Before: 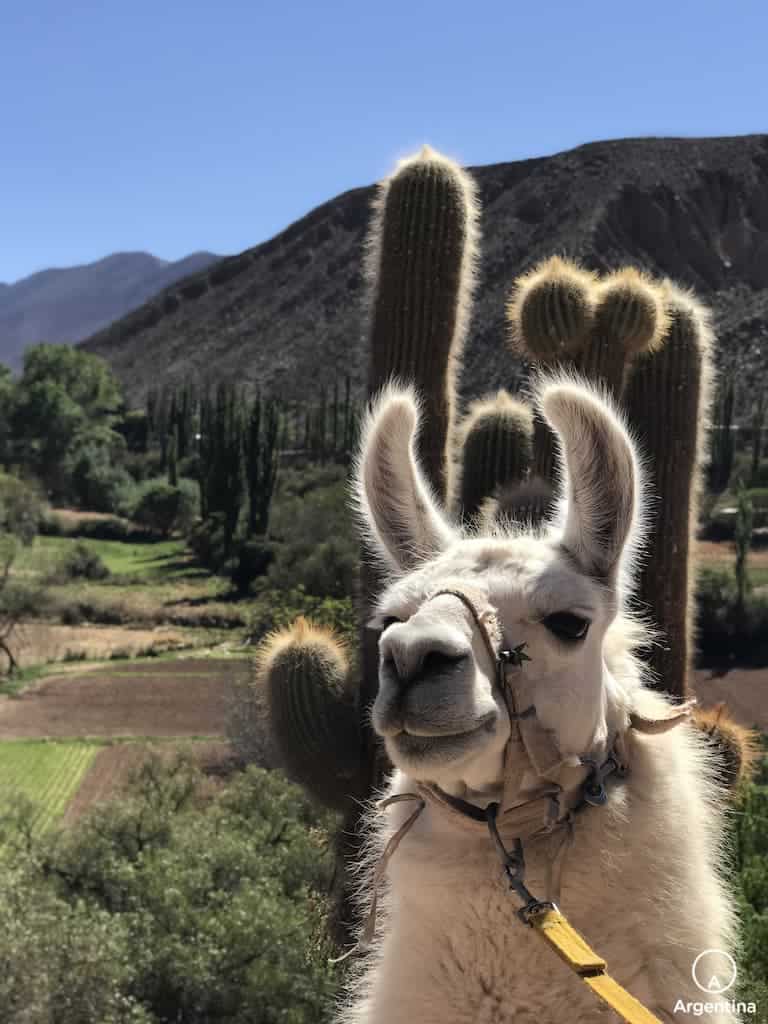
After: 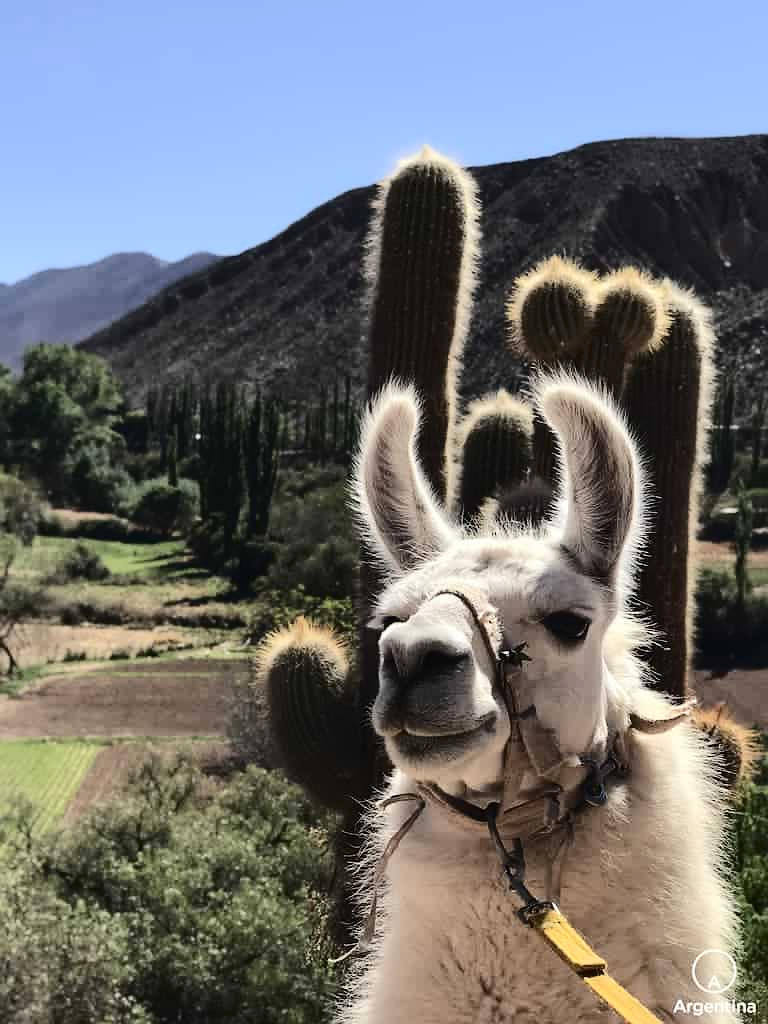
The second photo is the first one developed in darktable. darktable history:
tone curve: curves: ch0 [(0, 0) (0.003, 0.018) (0.011, 0.021) (0.025, 0.028) (0.044, 0.039) (0.069, 0.05) (0.1, 0.06) (0.136, 0.081) (0.177, 0.117) (0.224, 0.161) (0.277, 0.226) (0.335, 0.315) (0.399, 0.421) (0.468, 0.53) (0.543, 0.627) (0.623, 0.726) (0.709, 0.789) (0.801, 0.859) (0.898, 0.924) (1, 1)], color space Lab, independent channels, preserve colors none
sharpen: radius 0.978, amount 0.604
